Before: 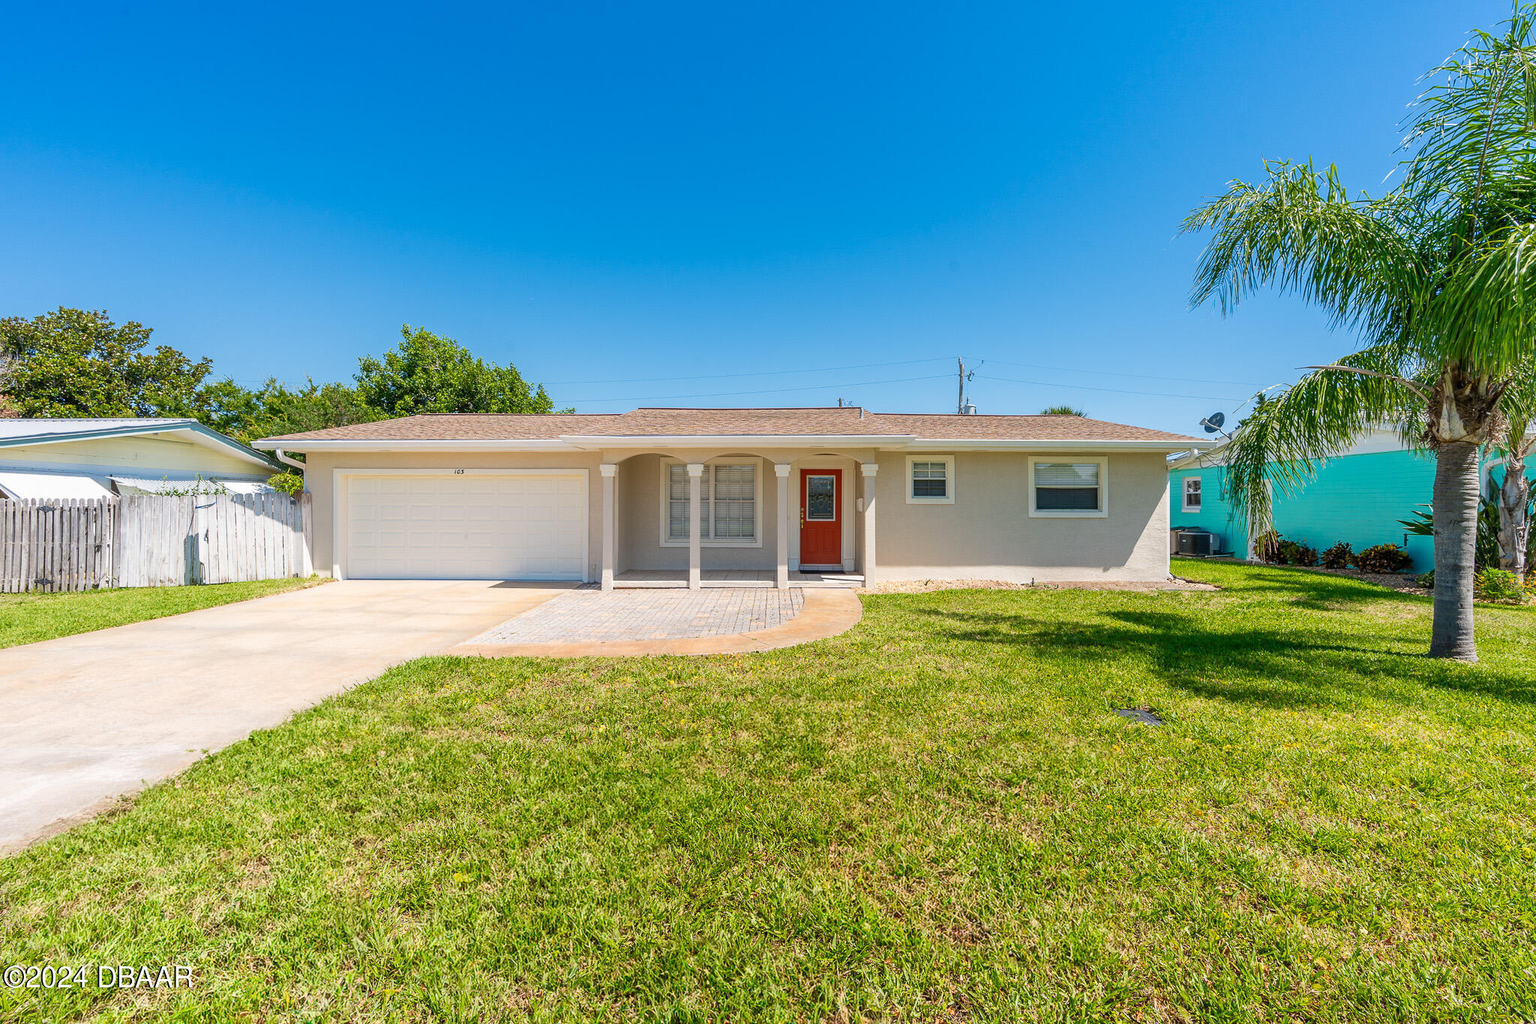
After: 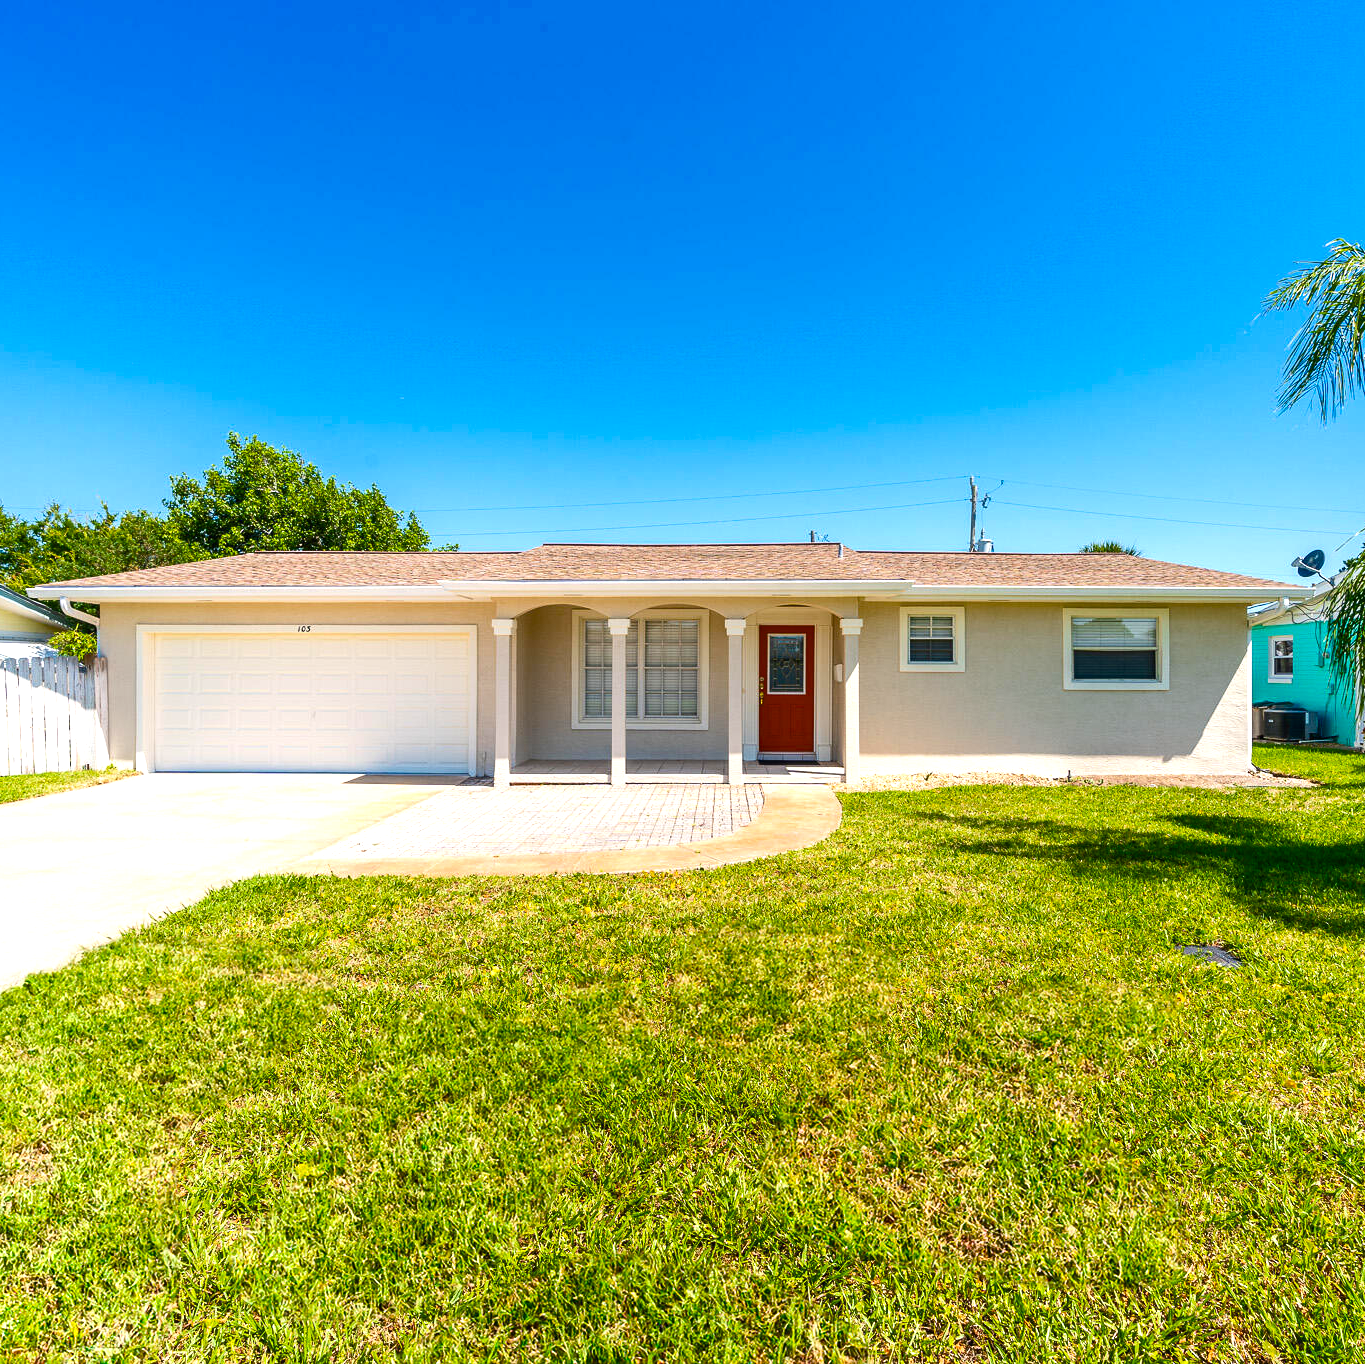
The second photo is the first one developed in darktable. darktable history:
color balance rgb: linear chroma grading › shadows 16%, perceptual saturation grading › global saturation 8%, perceptual saturation grading › shadows 4%, perceptual brilliance grading › global brilliance 2%, perceptual brilliance grading › highlights 8%, perceptual brilliance grading › shadows -4%, global vibrance 16%, saturation formula JzAzBz (2021)
tone equalizer: -8 EV -0.417 EV, -7 EV -0.389 EV, -6 EV -0.333 EV, -5 EV -0.222 EV, -3 EV 0.222 EV, -2 EV 0.333 EV, -1 EV 0.389 EV, +0 EV 0.417 EV, edges refinement/feathering 500, mask exposure compensation -1.57 EV, preserve details no
crop and rotate: left 15.055%, right 18.278%
exposure: compensate highlight preservation false
